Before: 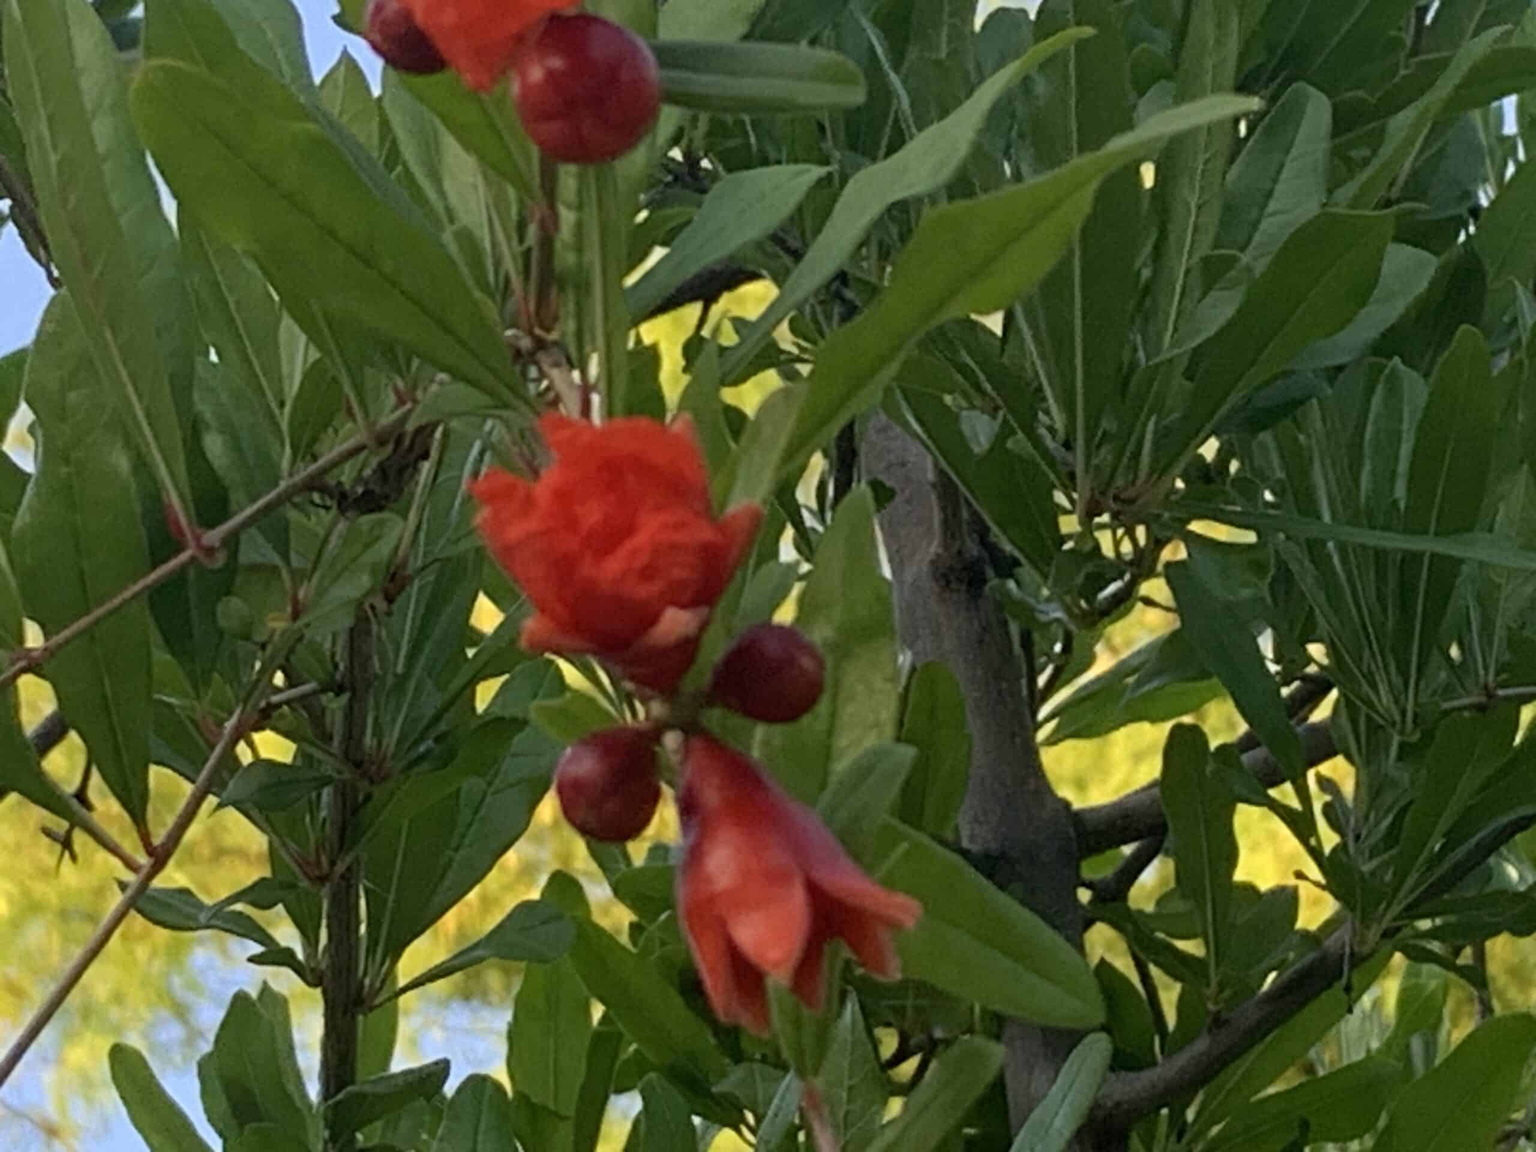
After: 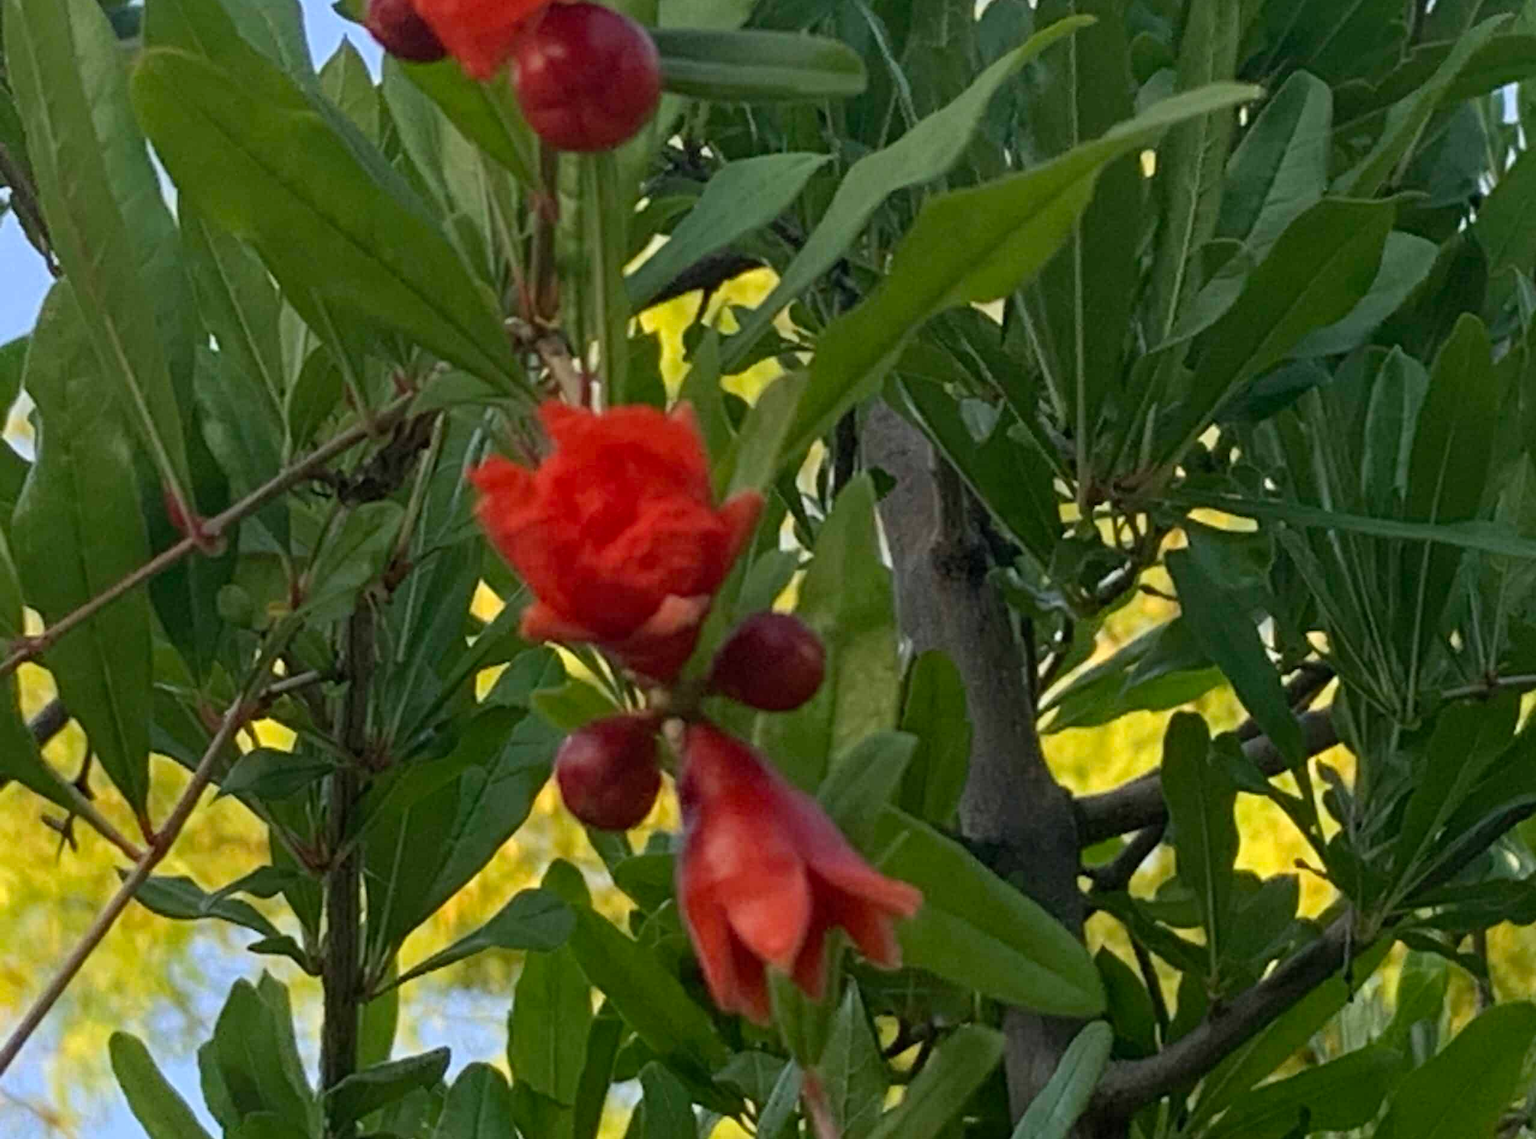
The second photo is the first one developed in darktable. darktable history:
crop: top 1.049%, right 0.001%
